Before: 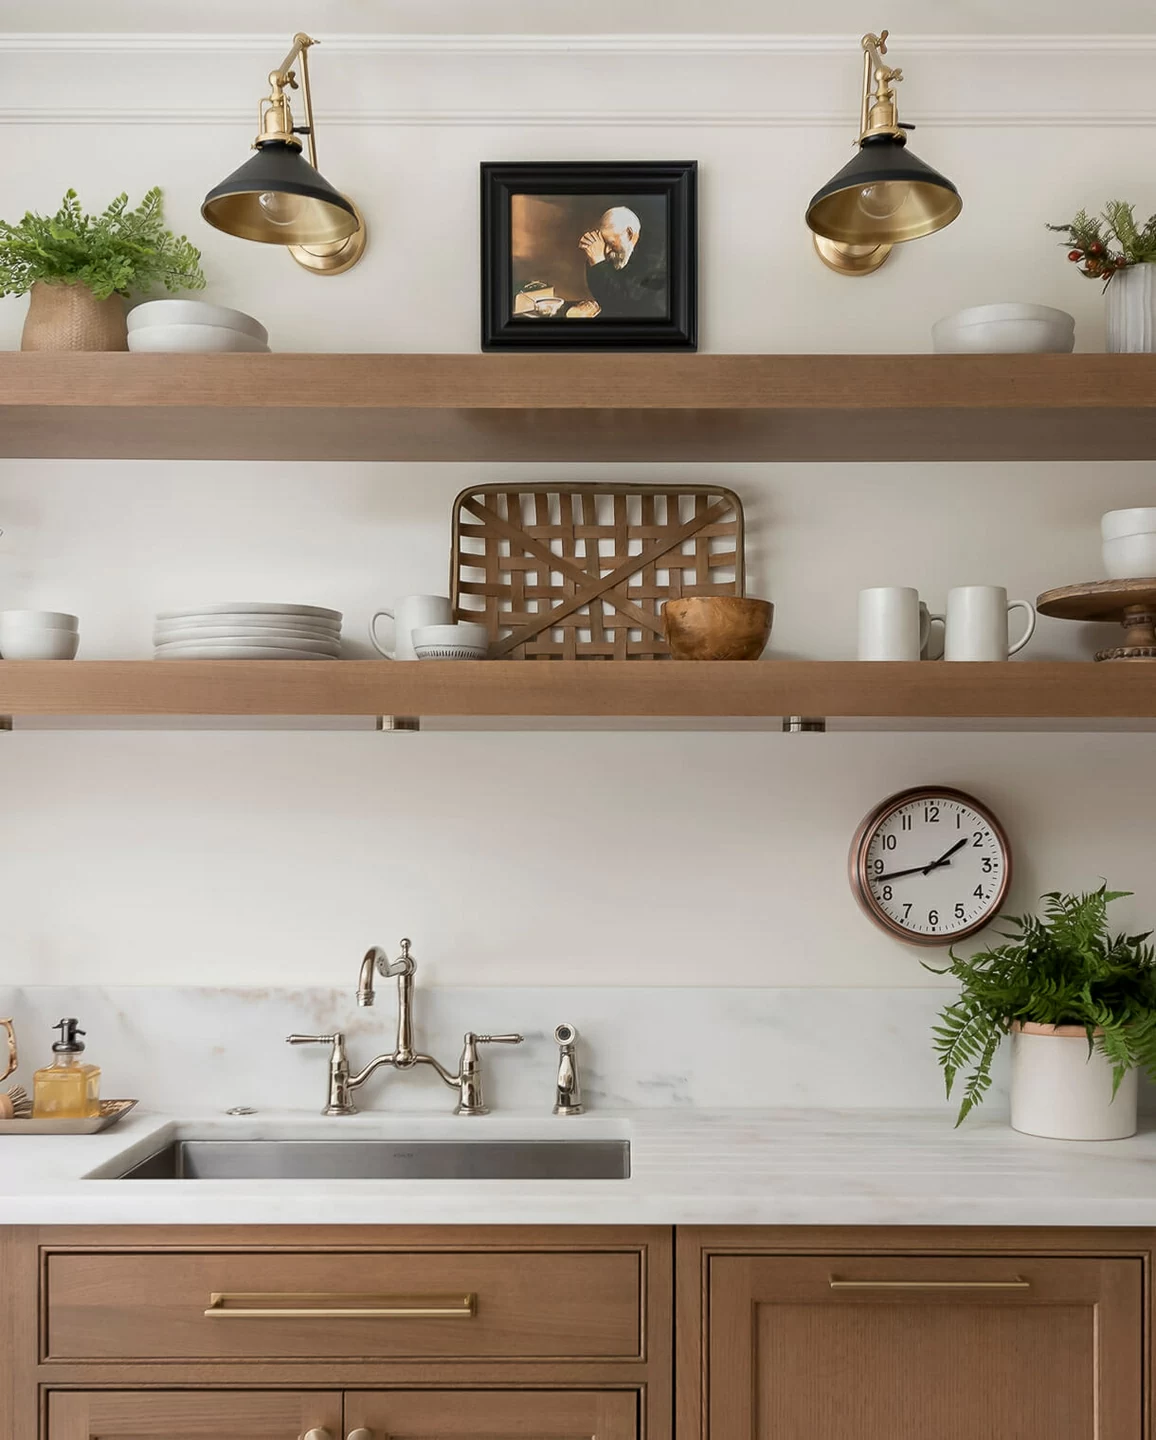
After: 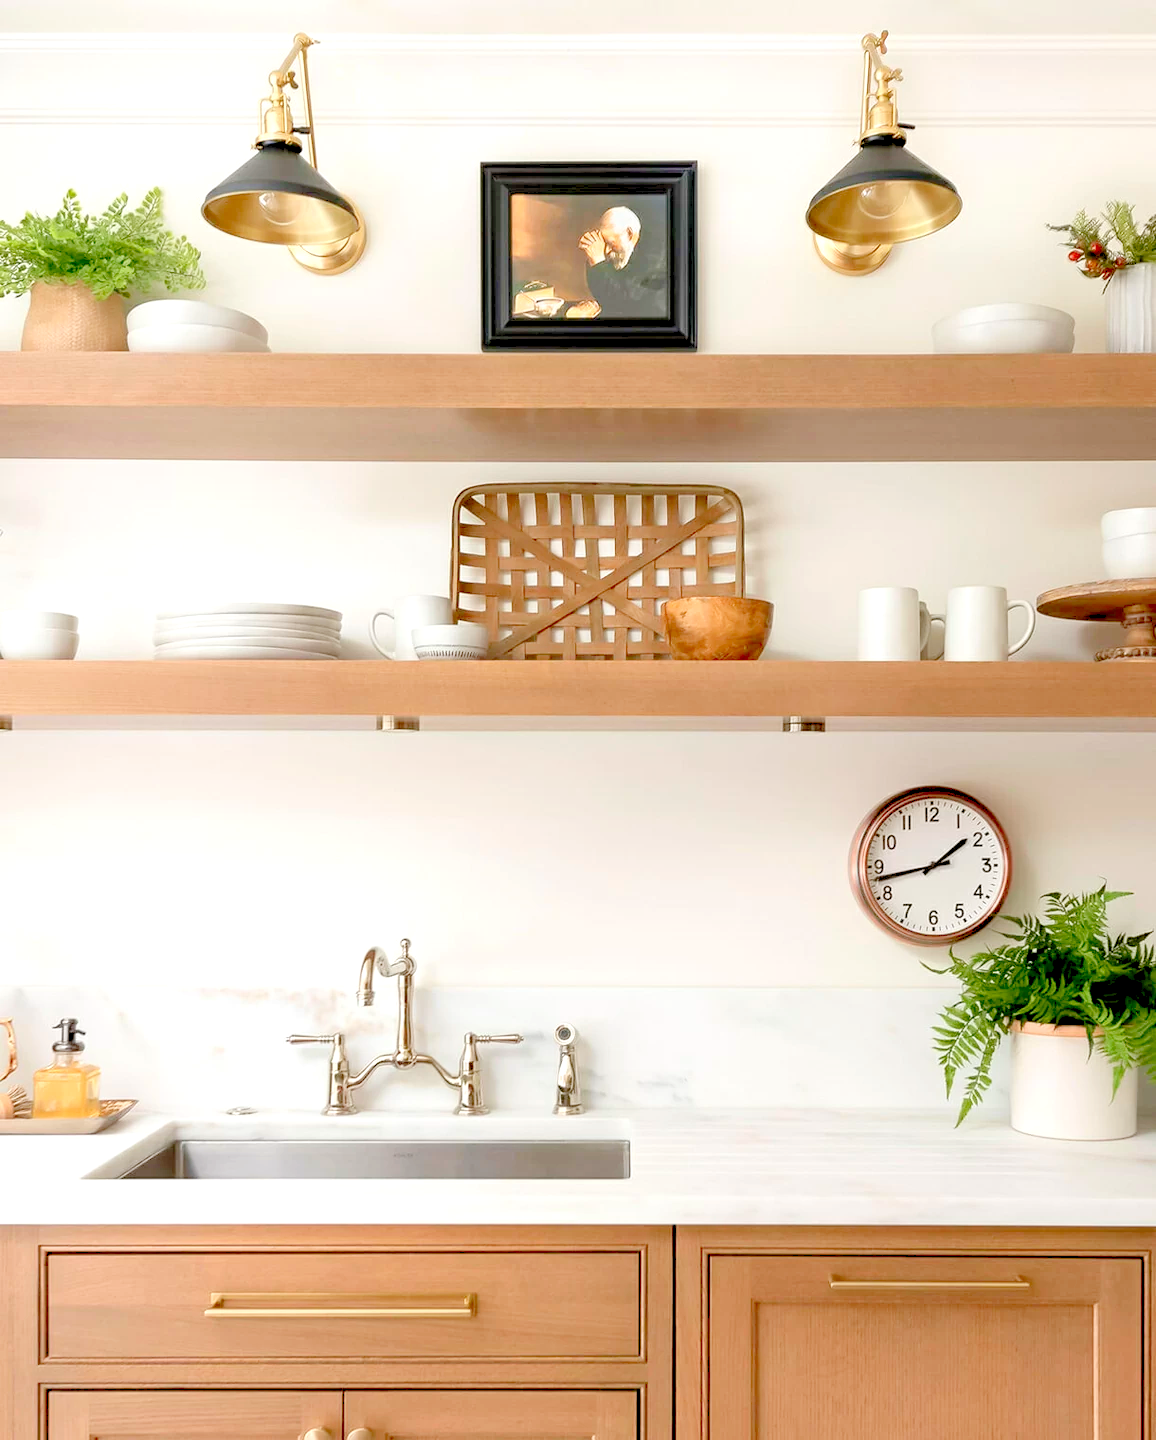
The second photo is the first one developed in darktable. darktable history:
levels: levels [0.008, 0.318, 0.836]
exposure: black level correction 0.005, exposure 0.006 EV, compensate highlight preservation false
